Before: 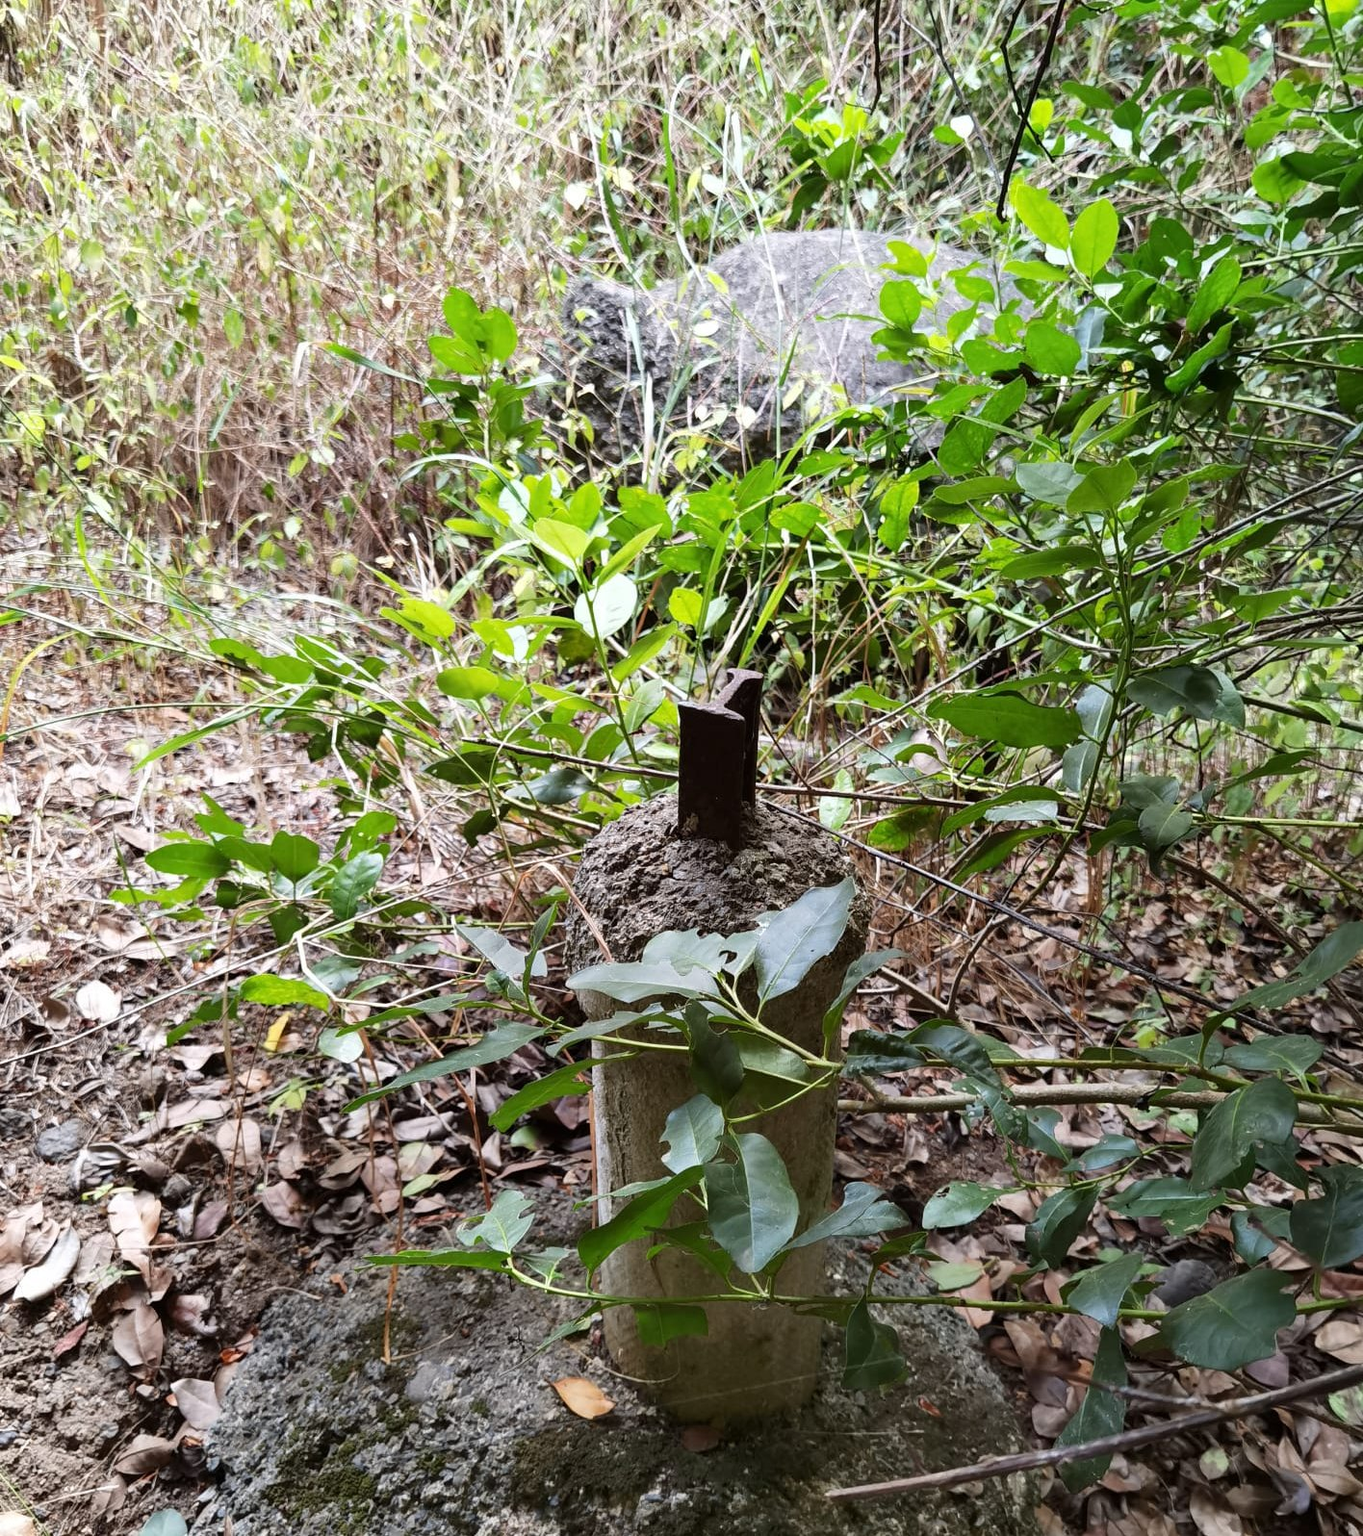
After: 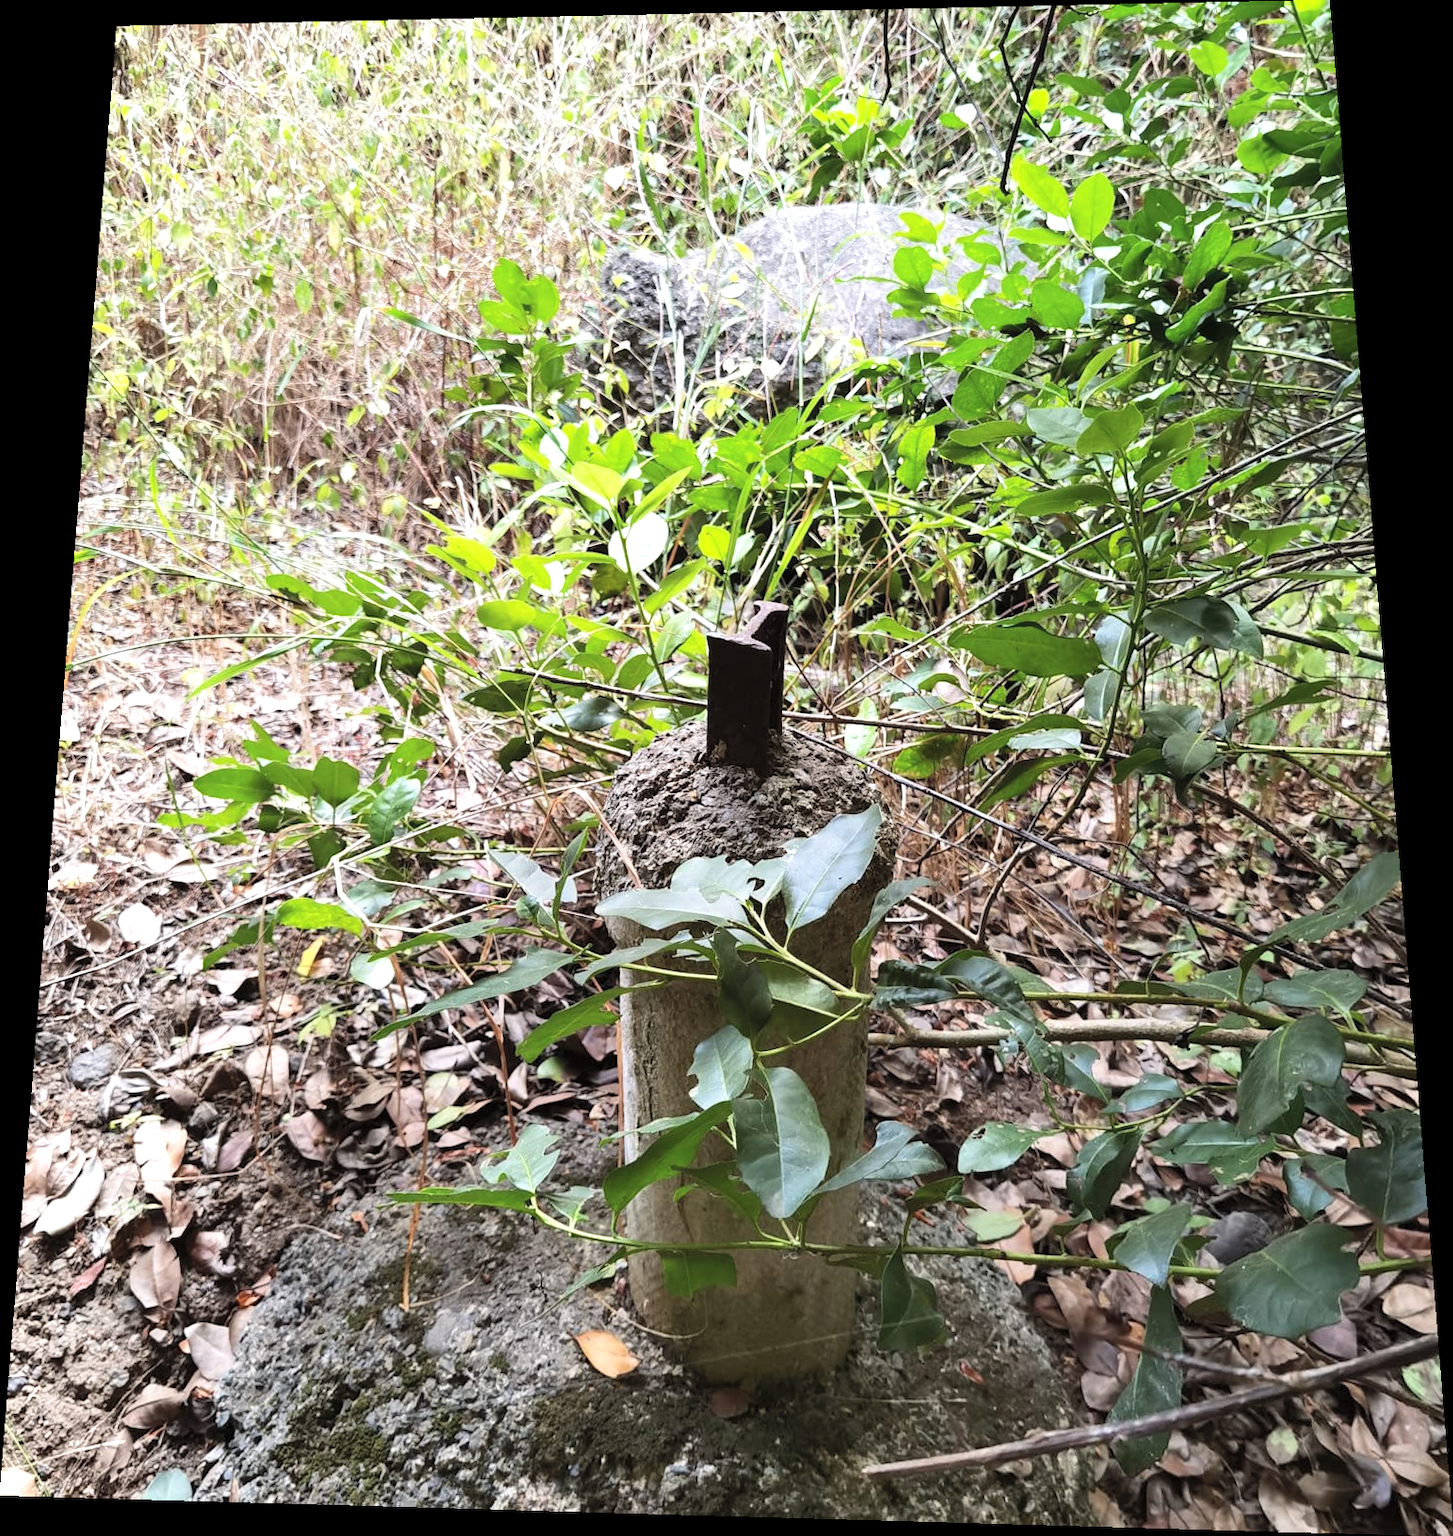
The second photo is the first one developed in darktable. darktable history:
tone equalizer: -8 EV -0.417 EV, -7 EV -0.389 EV, -6 EV -0.333 EV, -5 EV -0.222 EV, -3 EV 0.222 EV, -2 EV 0.333 EV, -1 EV 0.389 EV, +0 EV 0.417 EV, edges refinement/feathering 500, mask exposure compensation -1.57 EV, preserve details no
rotate and perspective: rotation 0.128°, lens shift (vertical) -0.181, lens shift (horizontal) -0.044, shear 0.001, automatic cropping off
contrast brightness saturation: brightness 0.15
